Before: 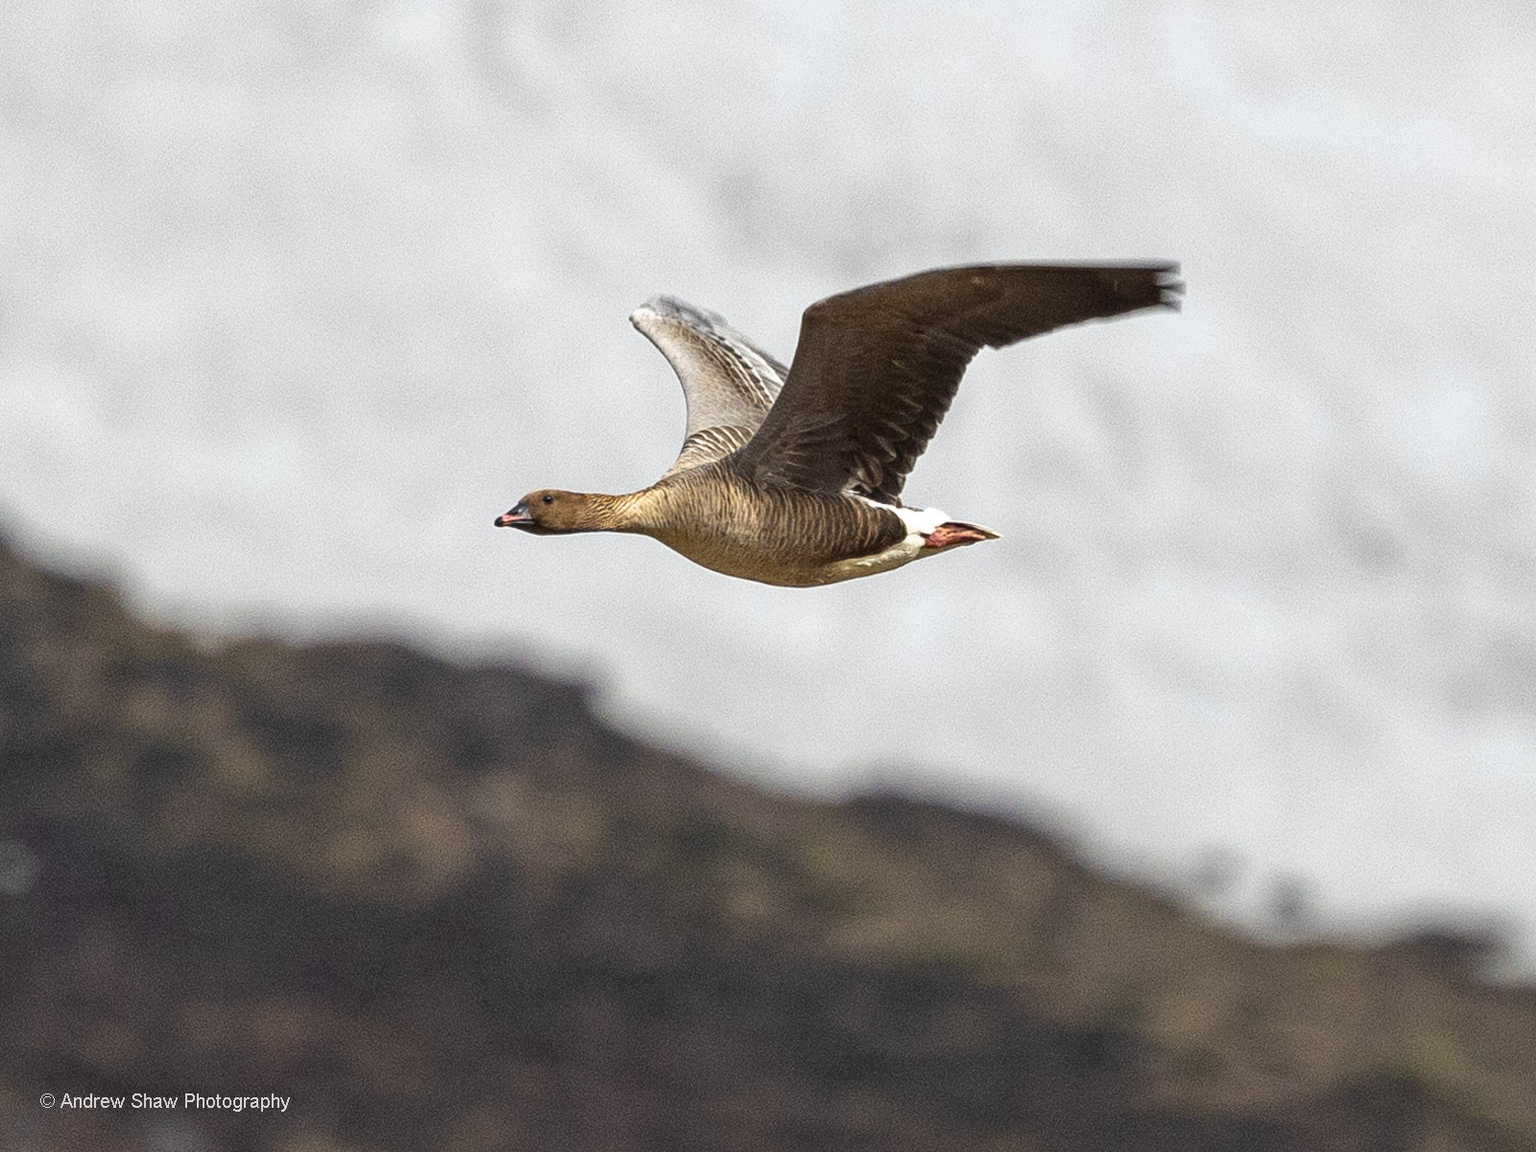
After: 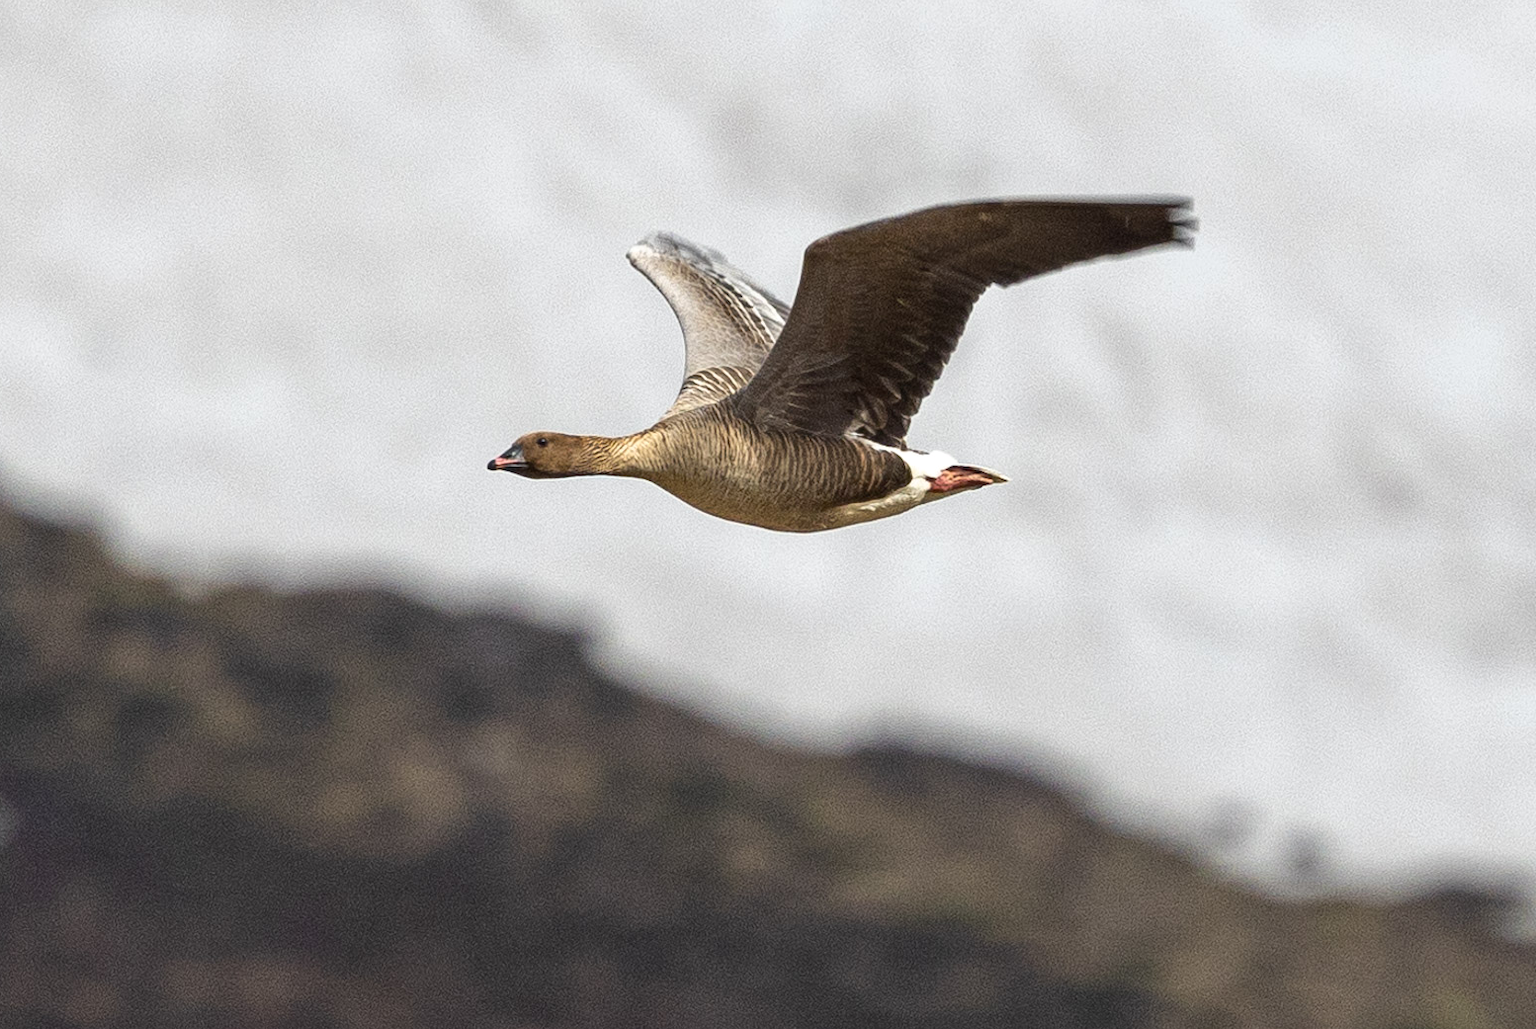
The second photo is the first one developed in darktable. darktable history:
crop: left 1.393%, top 6.107%, right 1.432%, bottom 7.025%
tone equalizer: mask exposure compensation -0.487 EV
